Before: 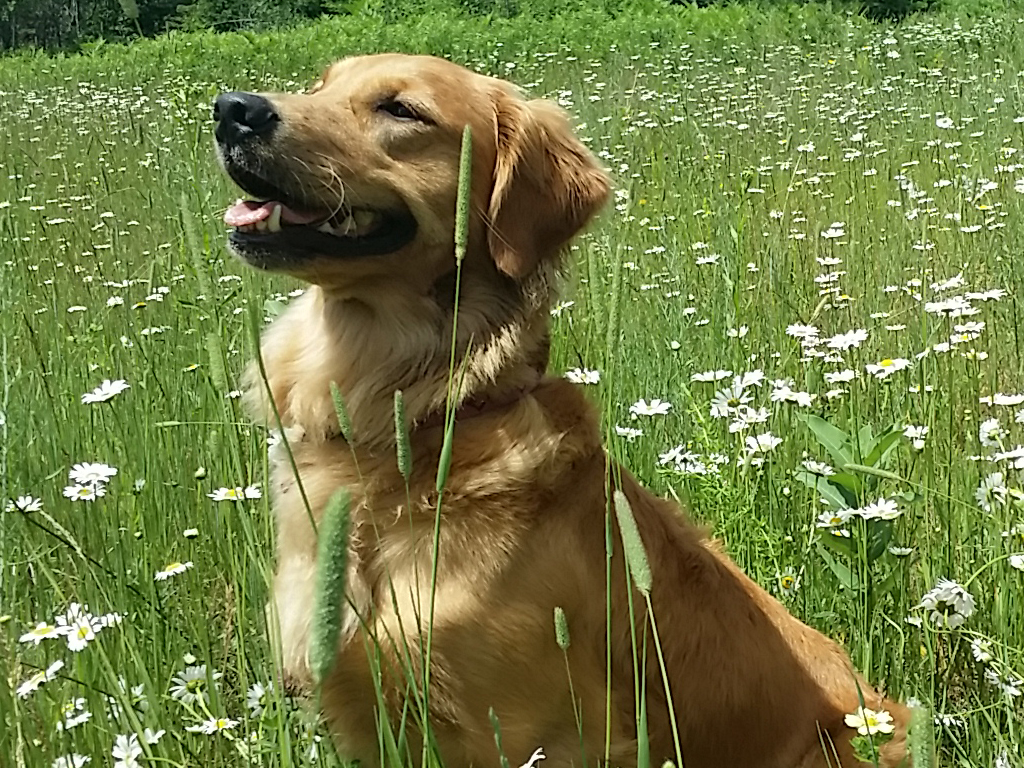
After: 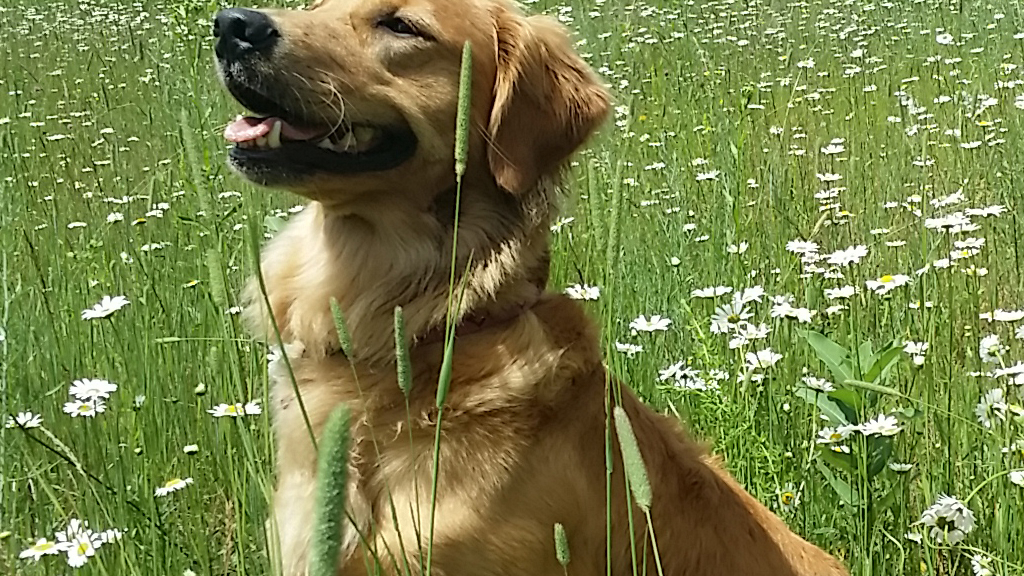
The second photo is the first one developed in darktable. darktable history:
grain: coarseness 0.81 ISO, strength 1.34%, mid-tones bias 0%
crop: top 11.038%, bottom 13.962%
